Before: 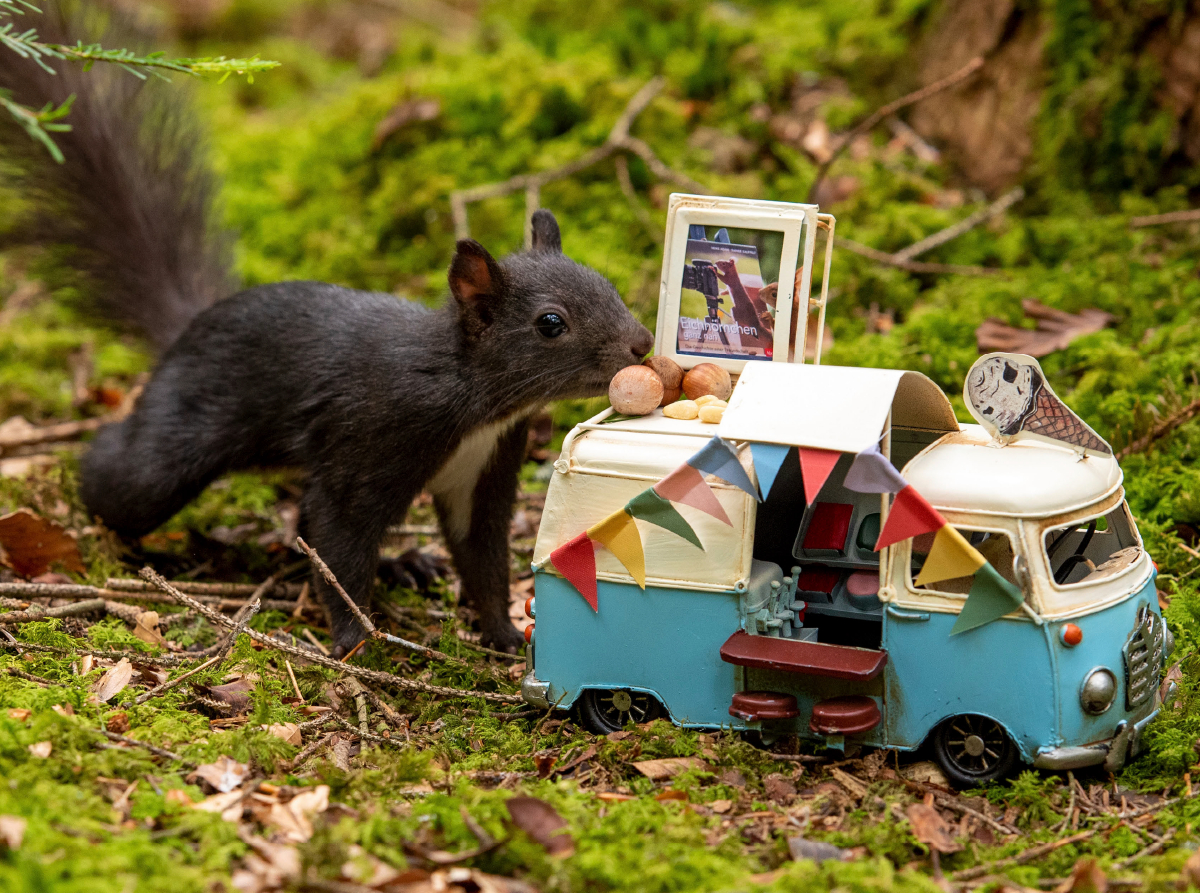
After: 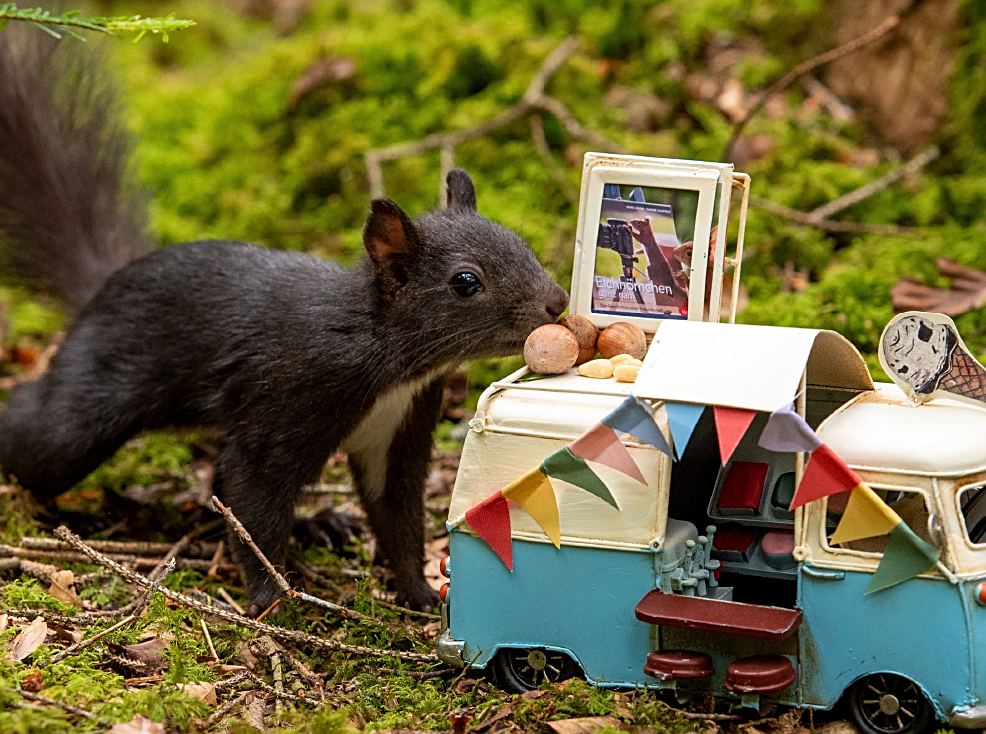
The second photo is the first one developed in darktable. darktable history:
crop and rotate: left 7.12%, top 4.61%, right 10.631%, bottom 13.117%
sharpen: on, module defaults
